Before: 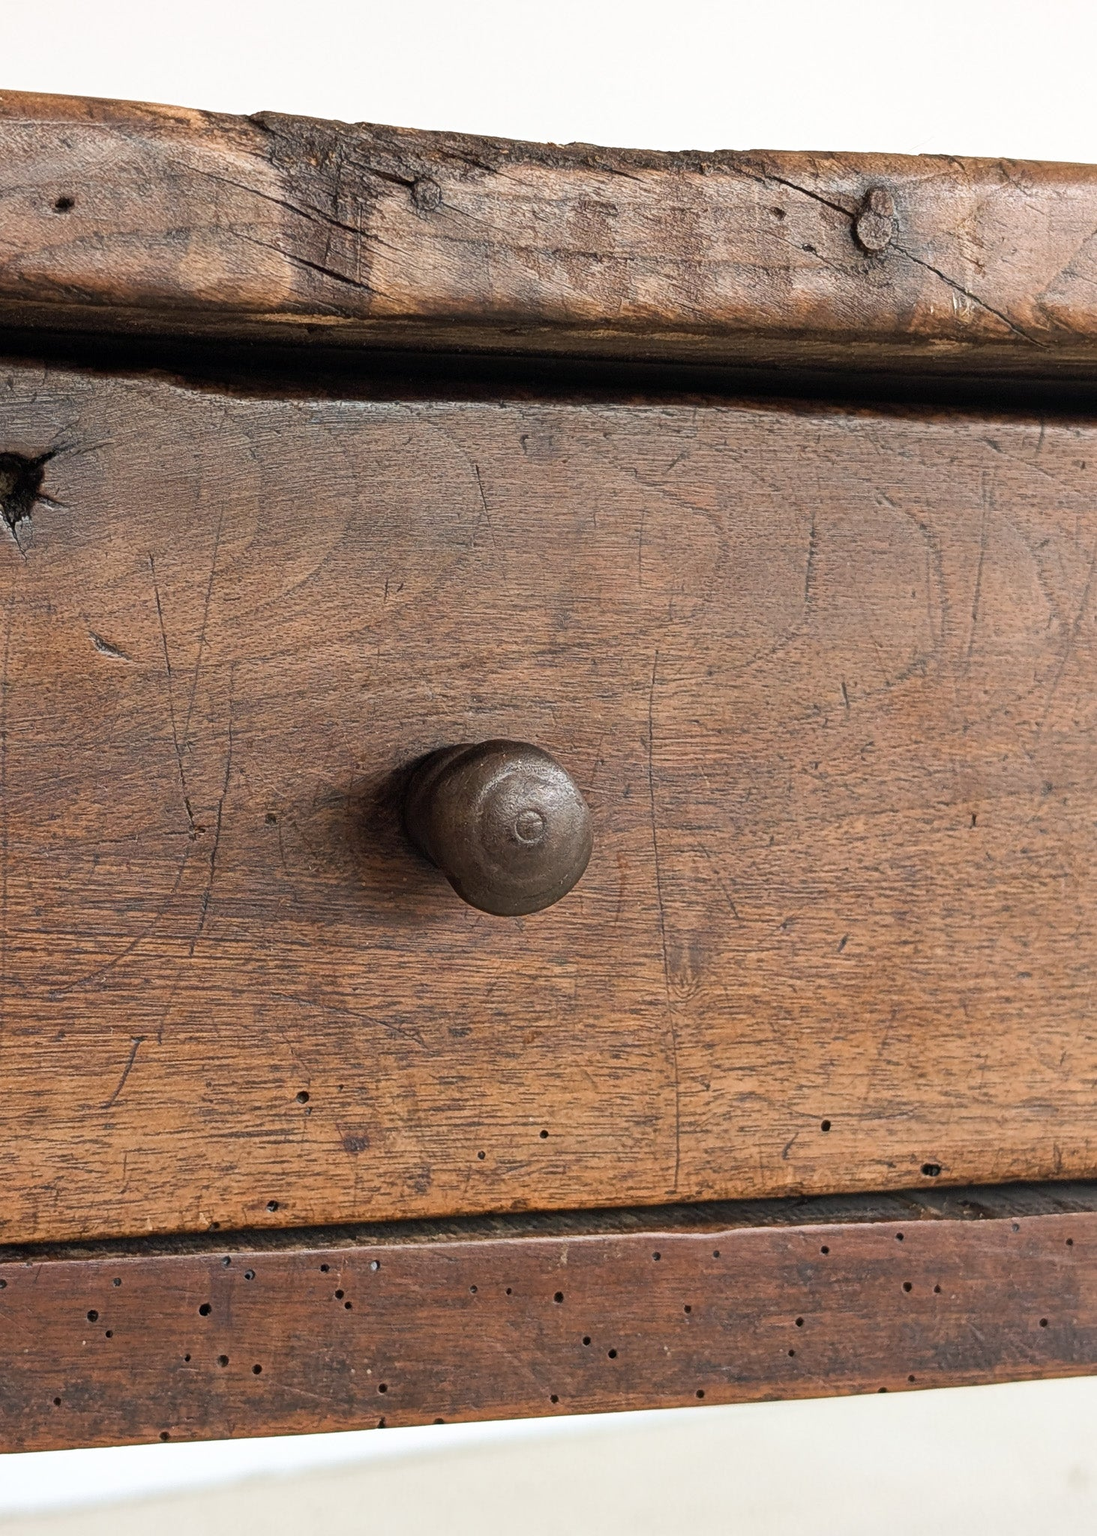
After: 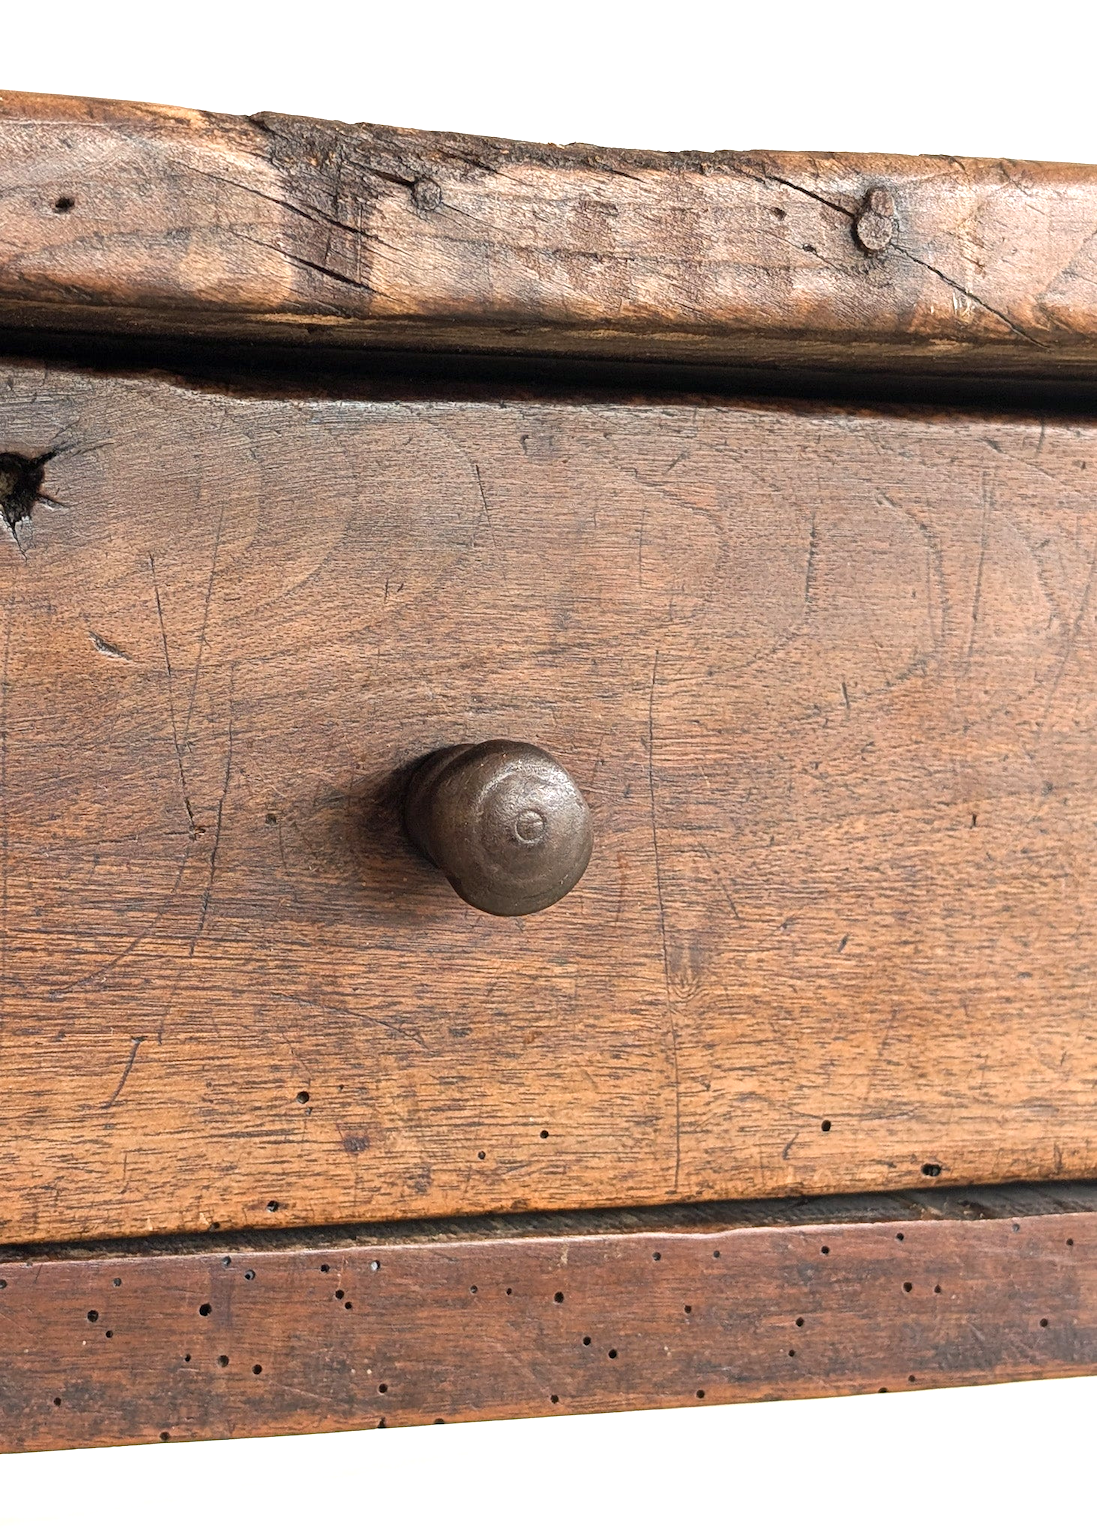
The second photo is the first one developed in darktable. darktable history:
exposure: exposure 0.6 EV, compensate highlight preservation false
white balance: red 1, blue 1
